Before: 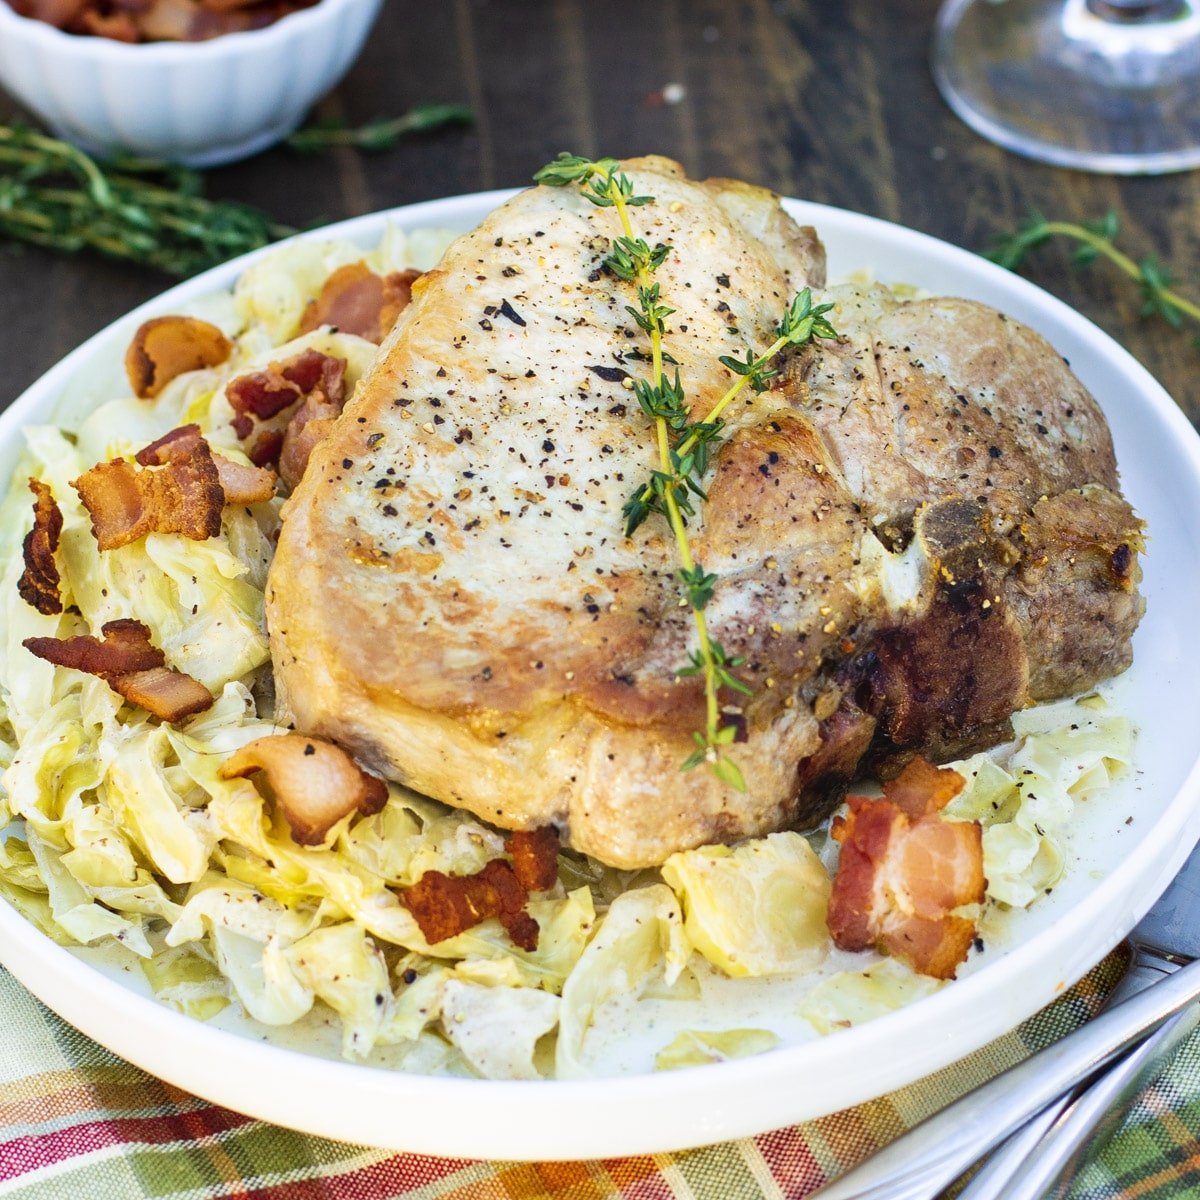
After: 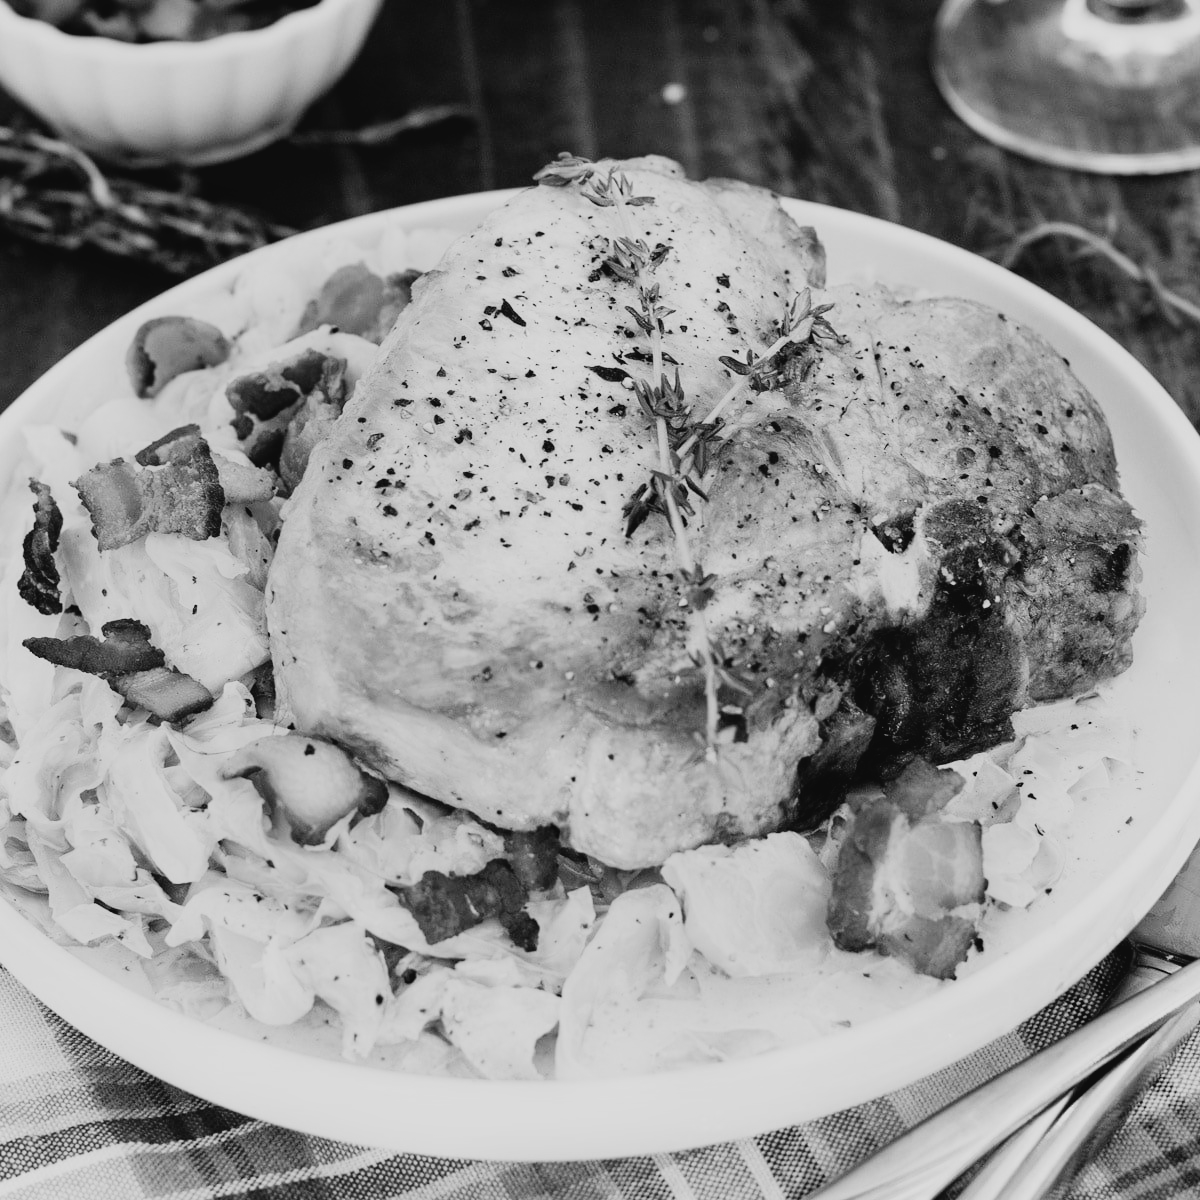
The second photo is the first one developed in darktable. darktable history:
tone curve: curves: ch0 [(0, 0.036) (0.119, 0.115) (0.461, 0.479) (0.715, 0.767) (0.817, 0.865) (1, 0.998)]; ch1 [(0, 0) (0.377, 0.416) (0.44, 0.478) (0.487, 0.498) (0.514, 0.525) (0.538, 0.552) (0.67, 0.688) (1, 1)]; ch2 [(0, 0) (0.38, 0.405) (0.463, 0.445) (0.492, 0.486) (0.524, 0.541) (0.578, 0.59) (0.653, 0.658) (1, 1)], color space Lab, independent channels, preserve colors none
velvia: strength 27%
filmic rgb: black relative exposure -5 EV, hardness 2.88, contrast 1.2, highlights saturation mix -30%
monochrome: a 14.95, b -89.96
white balance: red 0.978, blue 0.999
